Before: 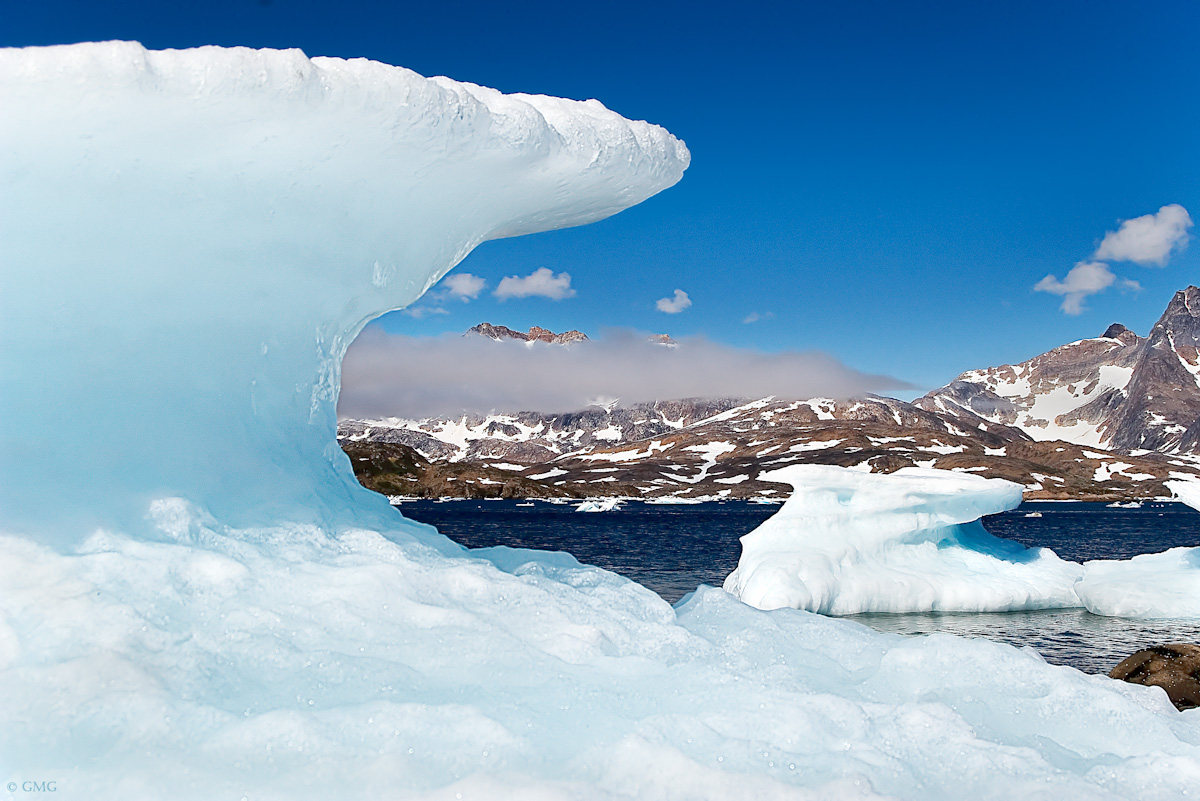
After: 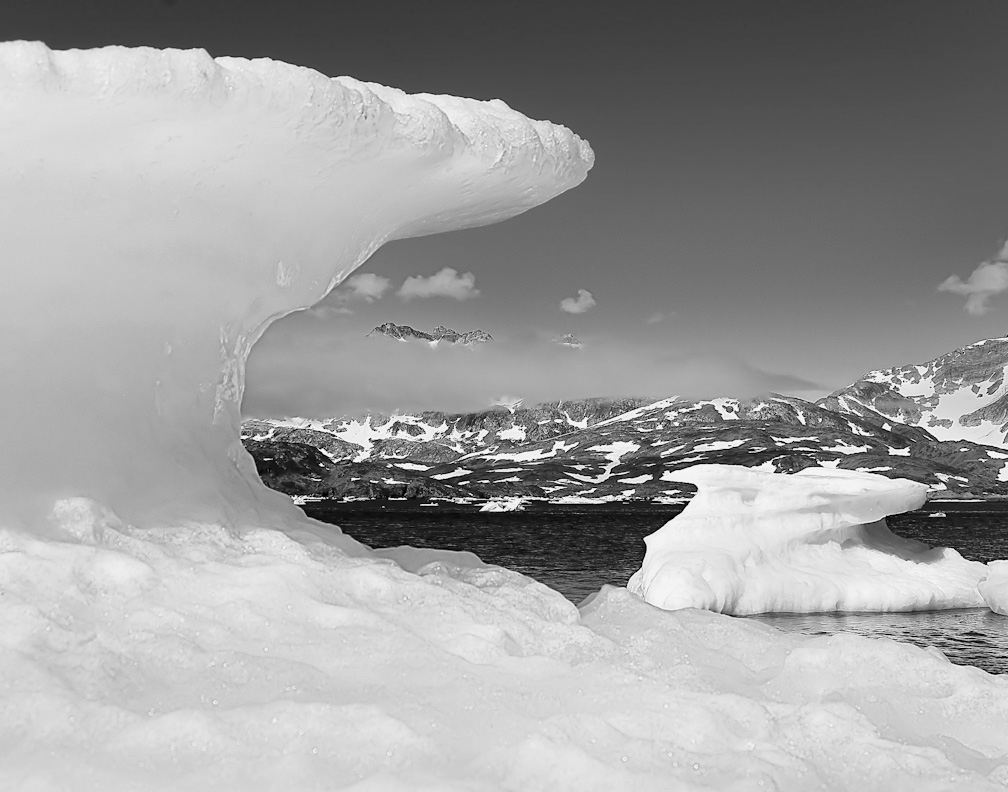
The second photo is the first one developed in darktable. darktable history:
white balance: red 0.984, blue 1.059
crop: left 8.026%, right 7.374%
monochrome: a -35.87, b 49.73, size 1.7
